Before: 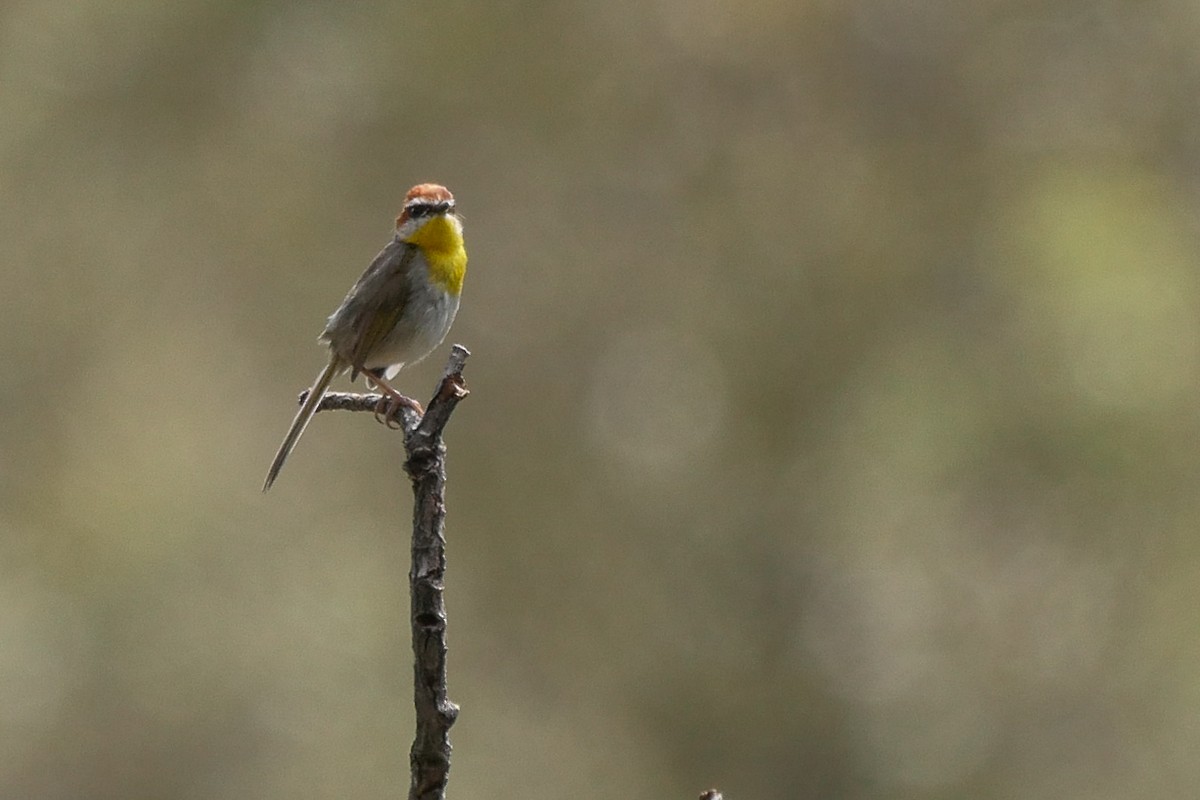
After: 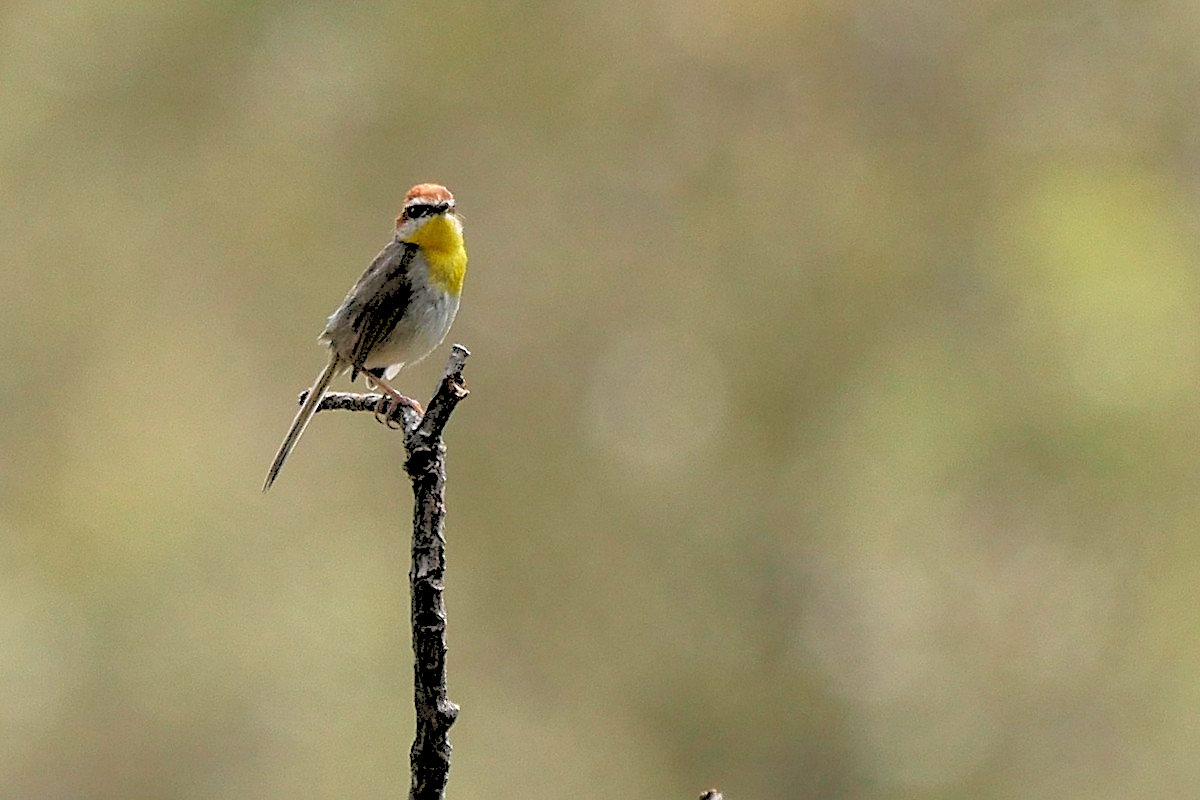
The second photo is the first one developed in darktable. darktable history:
rgb levels: levels [[0.027, 0.429, 0.996], [0, 0.5, 1], [0, 0.5, 1]]
sharpen: on, module defaults
velvia: on, module defaults
